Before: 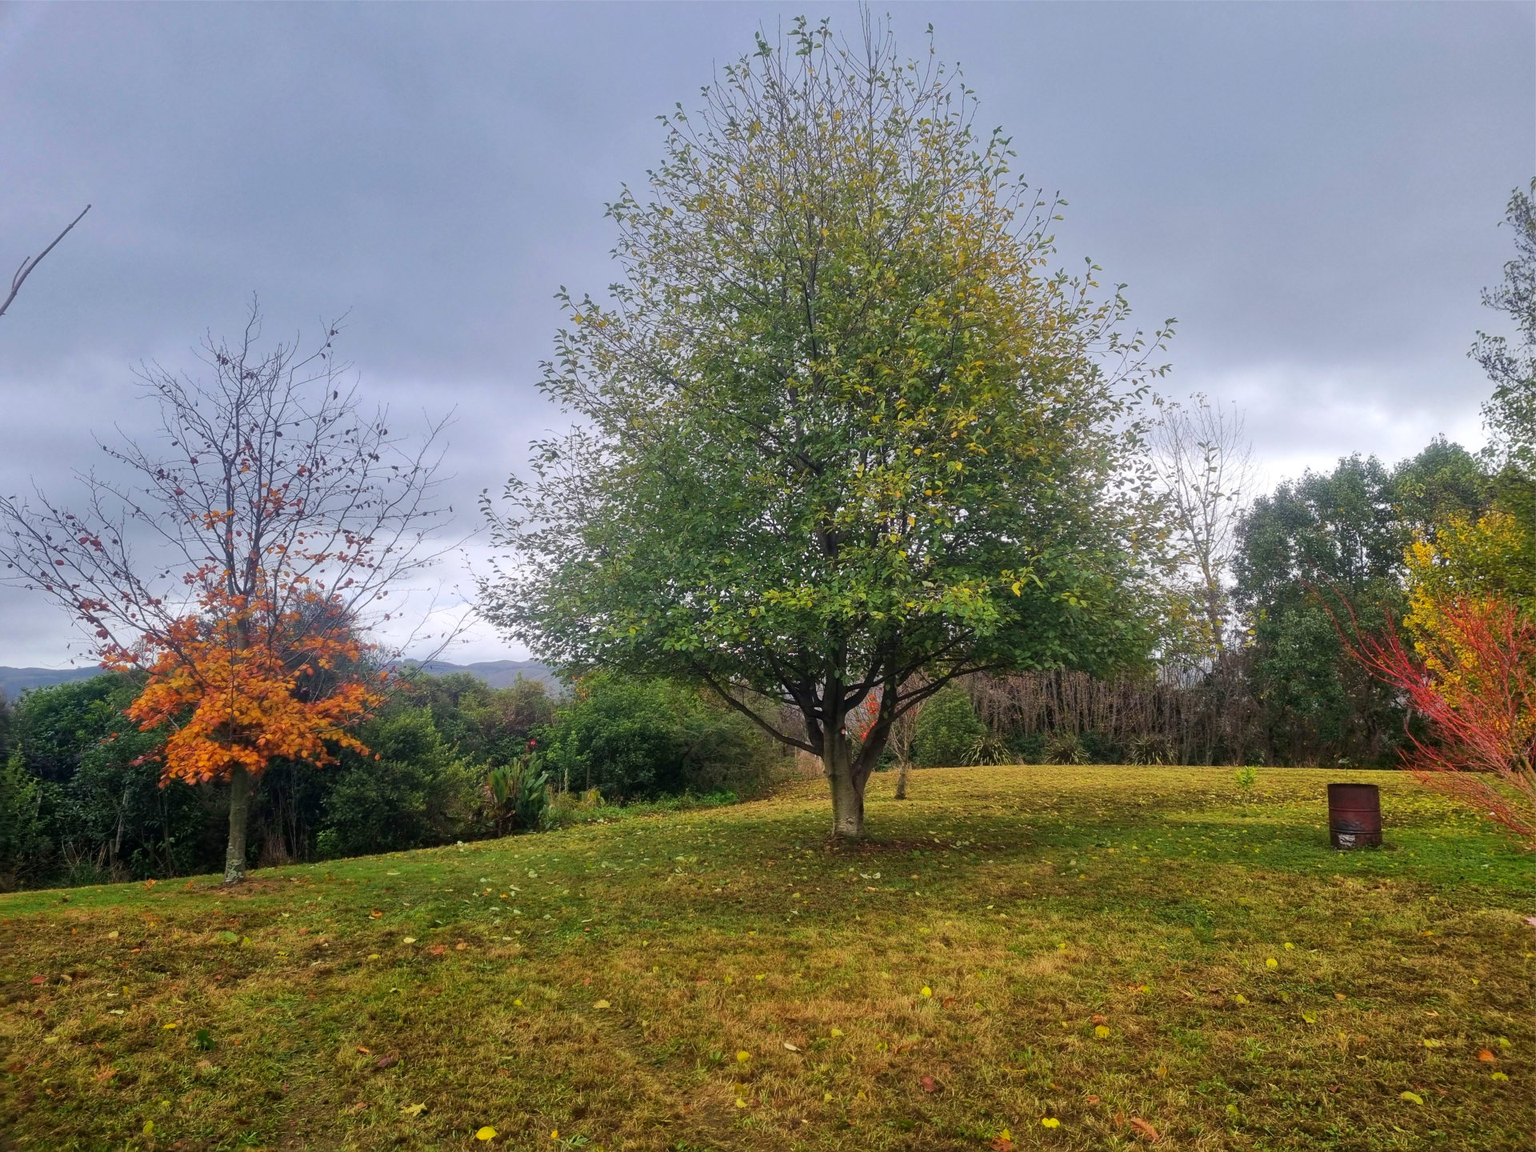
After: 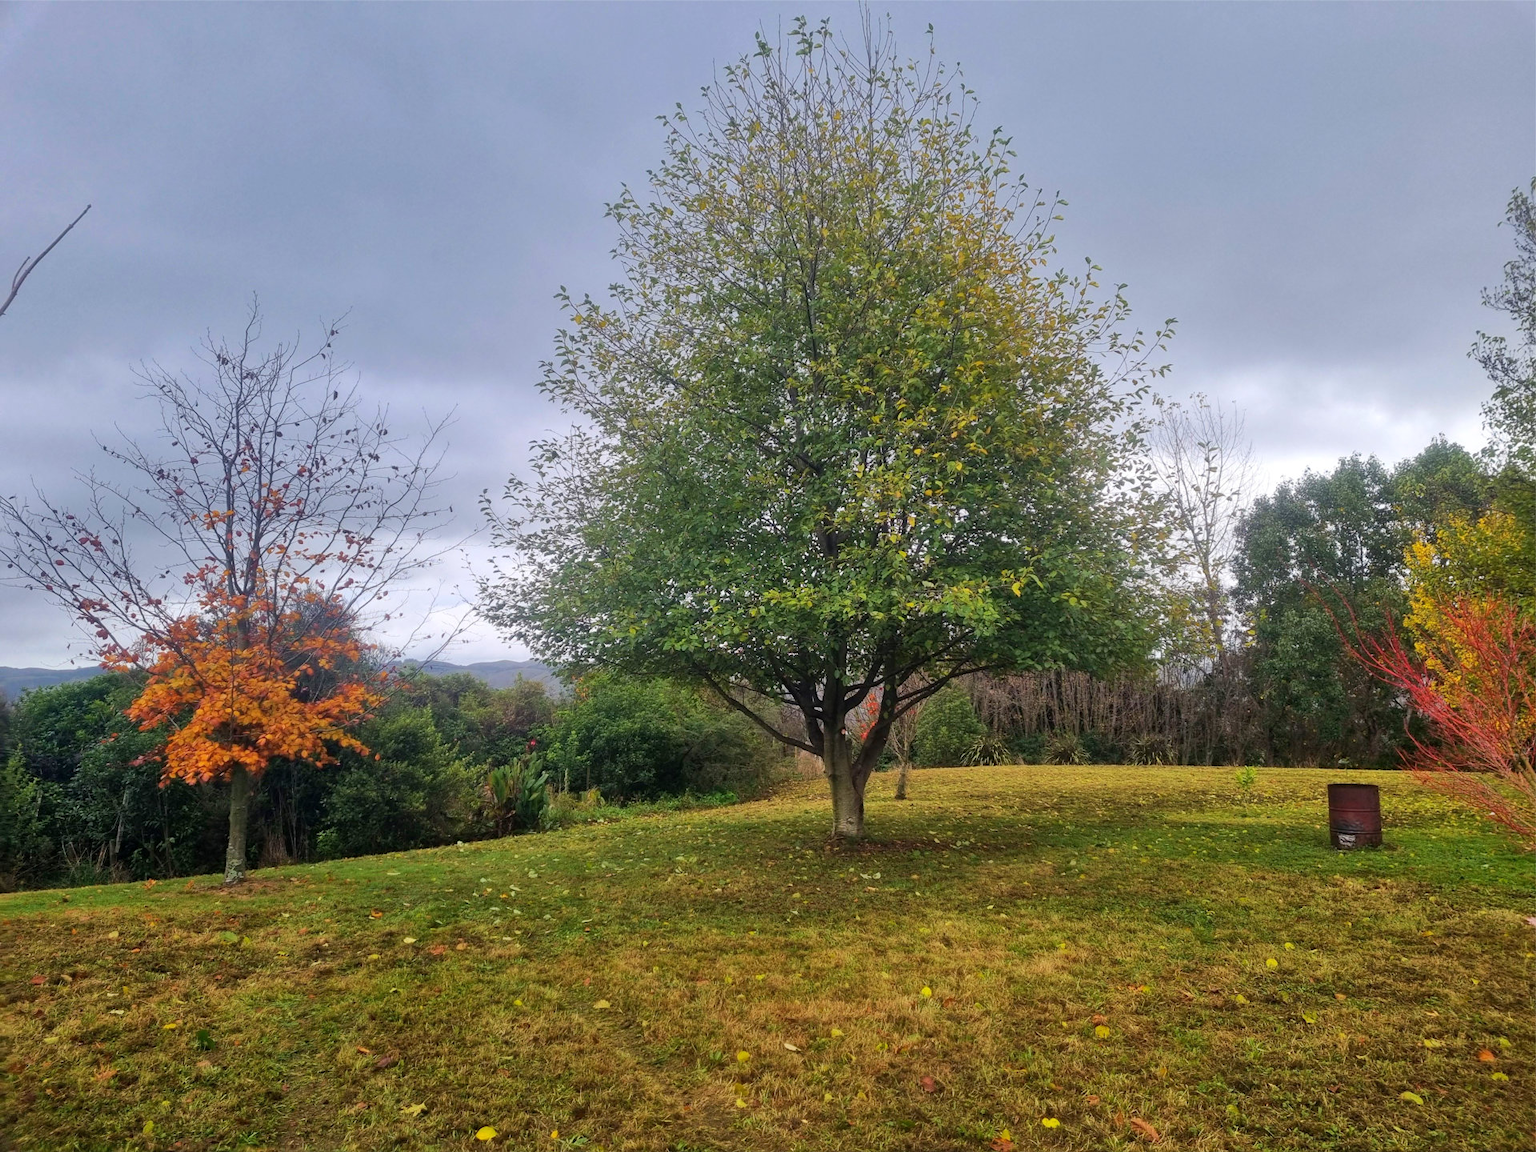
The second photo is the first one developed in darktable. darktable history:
shadows and highlights: shadows 30.87, highlights 1.56, soften with gaussian
